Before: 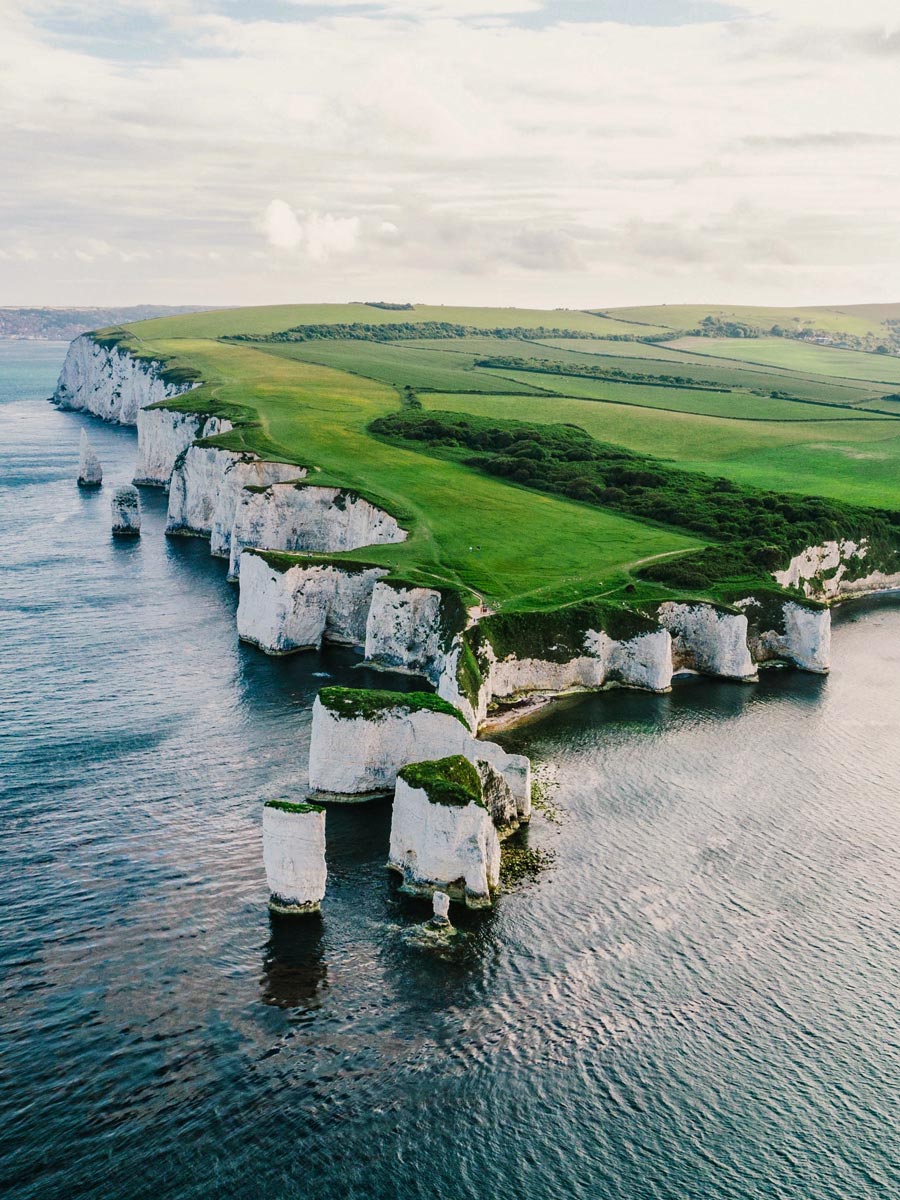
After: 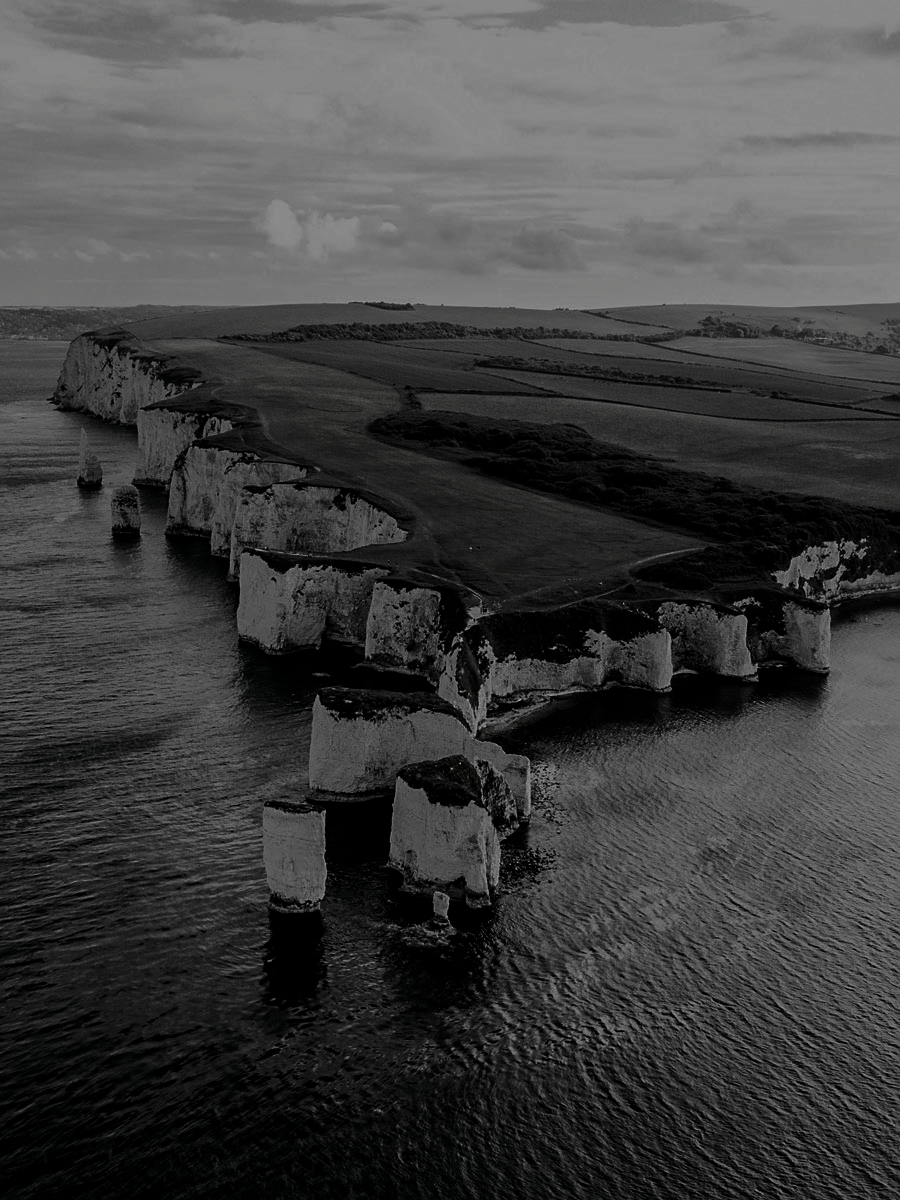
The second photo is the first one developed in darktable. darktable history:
exposure: black level correction 0.009, exposure -0.663 EV, compensate exposure bias true, compensate highlight preservation false
contrast brightness saturation: contrast -0.037, brightness -0.583, saturation -0.986
sharpen: amount 0.204
